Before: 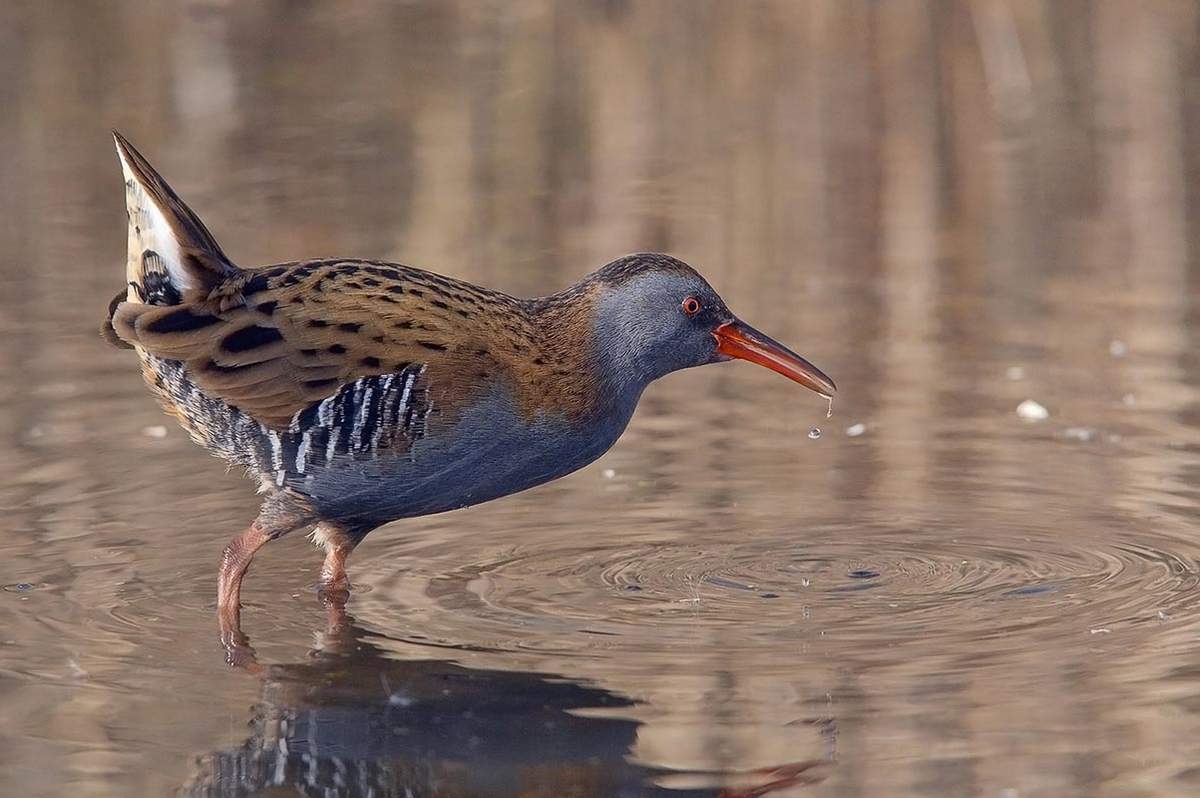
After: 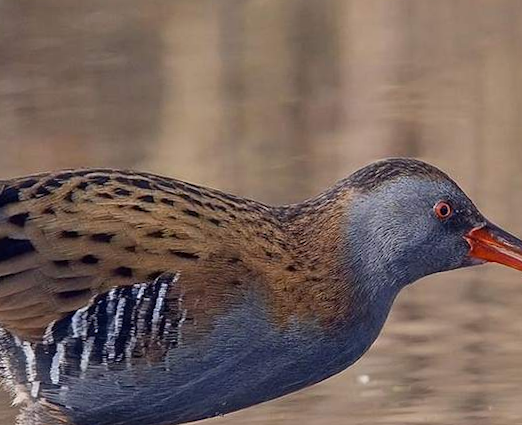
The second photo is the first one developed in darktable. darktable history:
crop: left 20.248%, top 10.86%, right 35.675%, bottom 34.321%
rotate and perspective: rotation -1°, crop left 0.011, crop right 0.989, crop top 0.025, crop bottom 0.975
